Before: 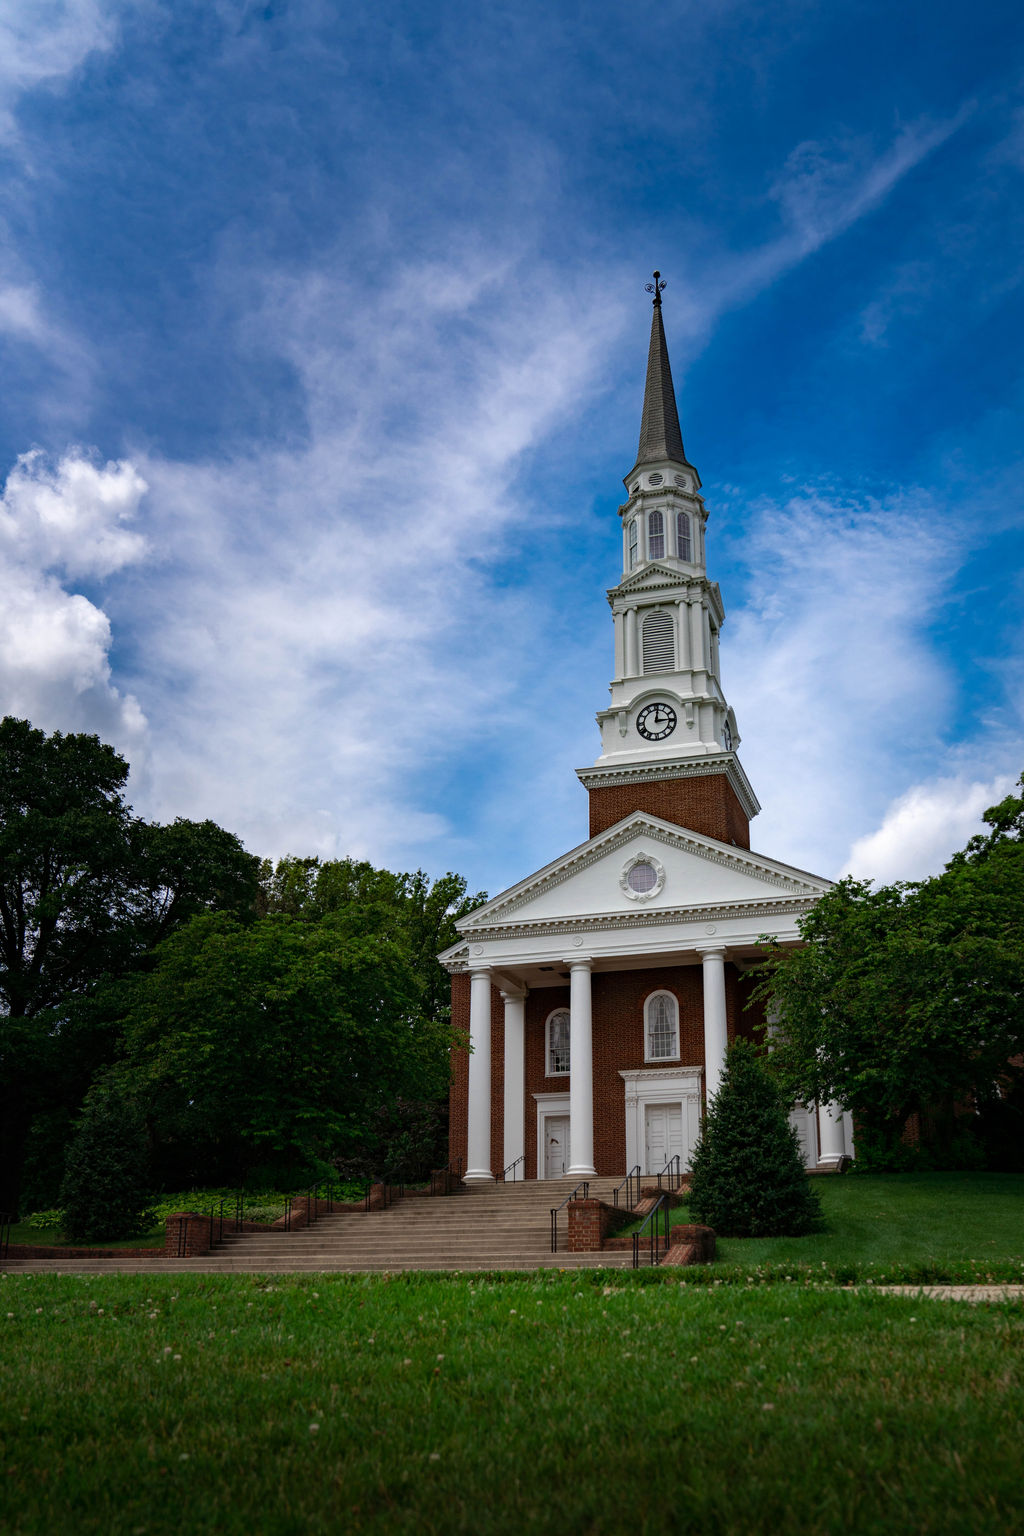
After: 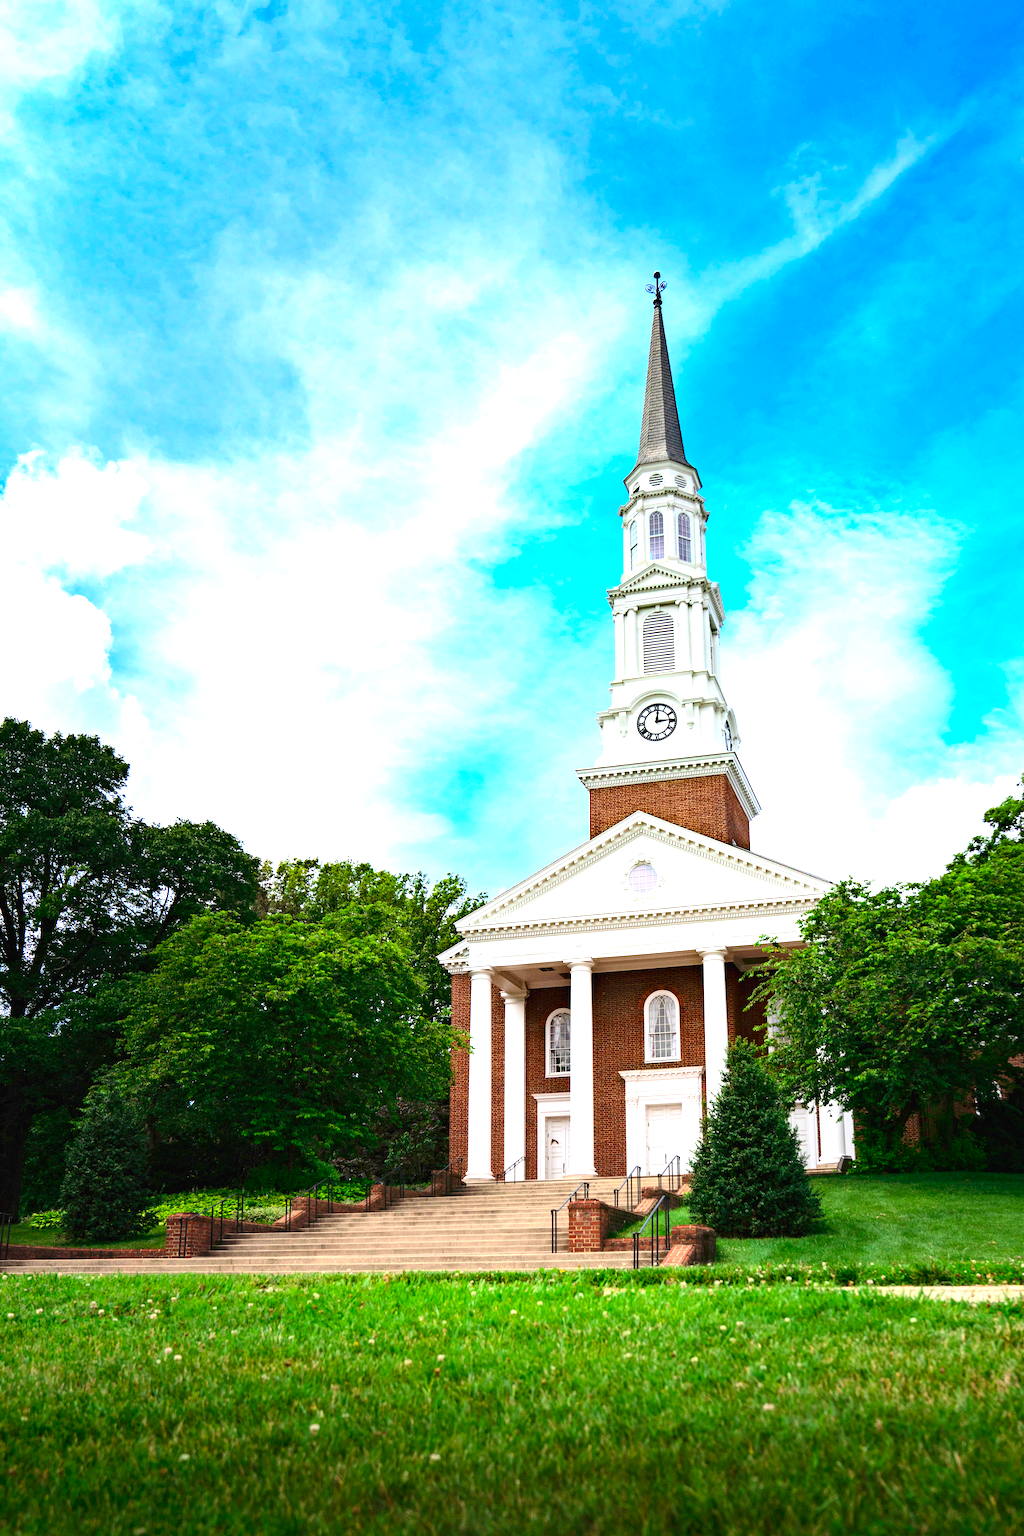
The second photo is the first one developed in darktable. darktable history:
contrast brightness saturation: contrast 0.232, brightness 0.096, saturation 0.288
exposure: black level correction 0, exposure 0 EV, compensate exposure bias true, compensate highlight preservation false
